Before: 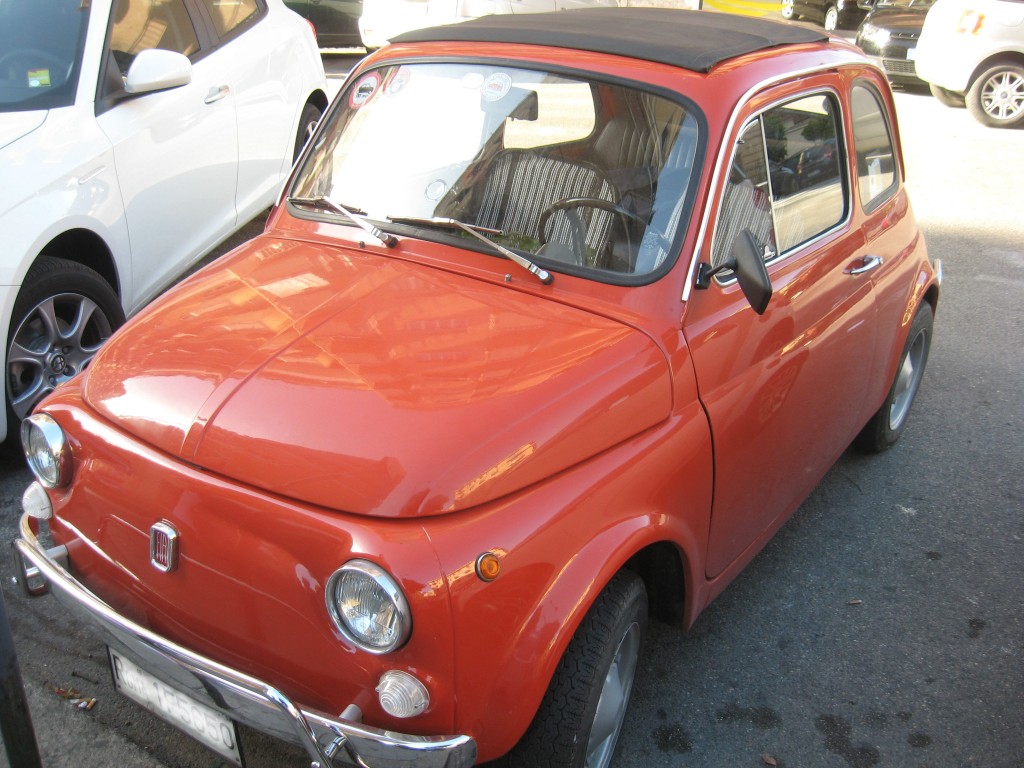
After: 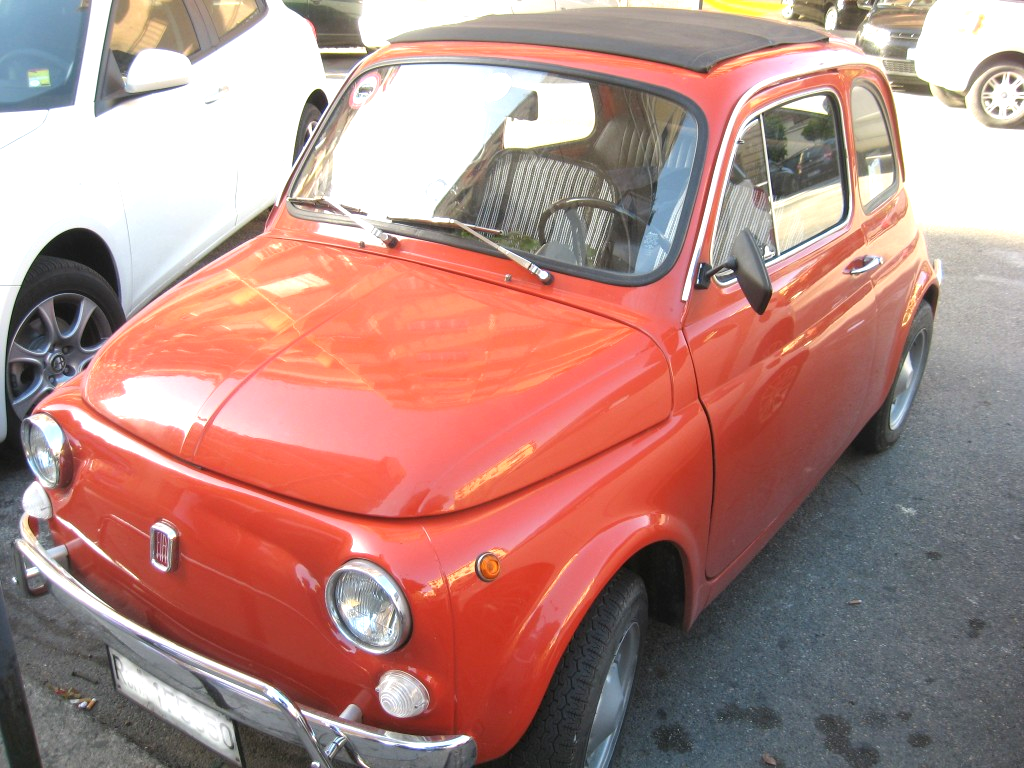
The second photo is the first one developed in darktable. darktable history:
exposure: exposure 0.56 EV, compensate exposure bias true, compensate highlight preservation false
